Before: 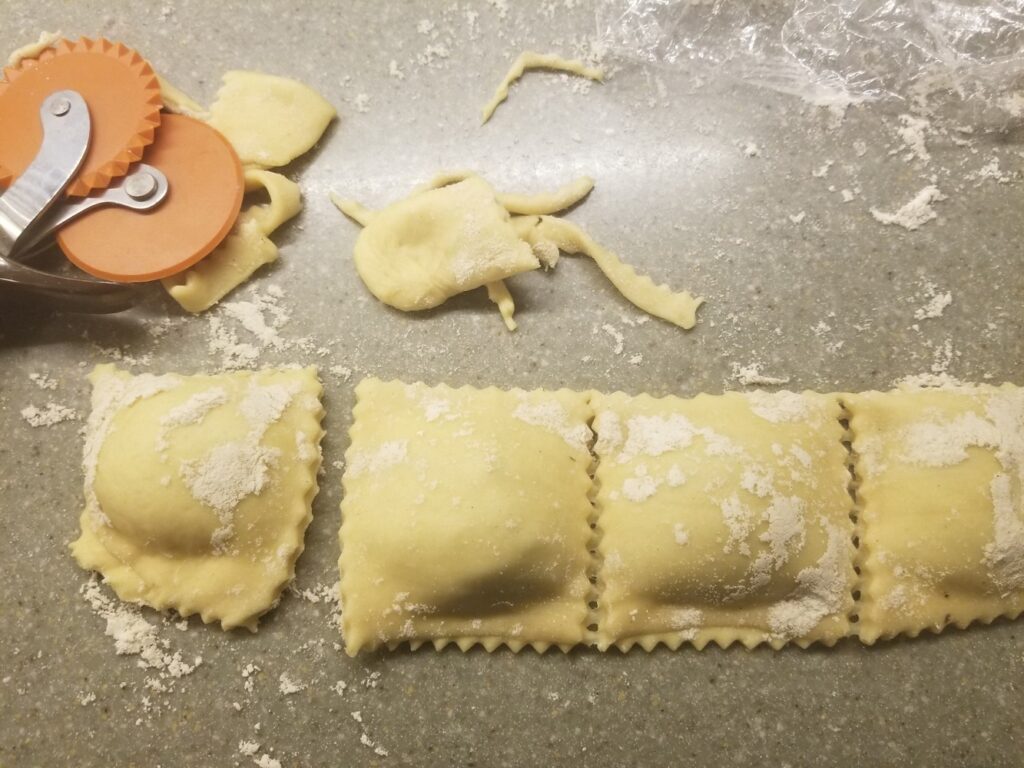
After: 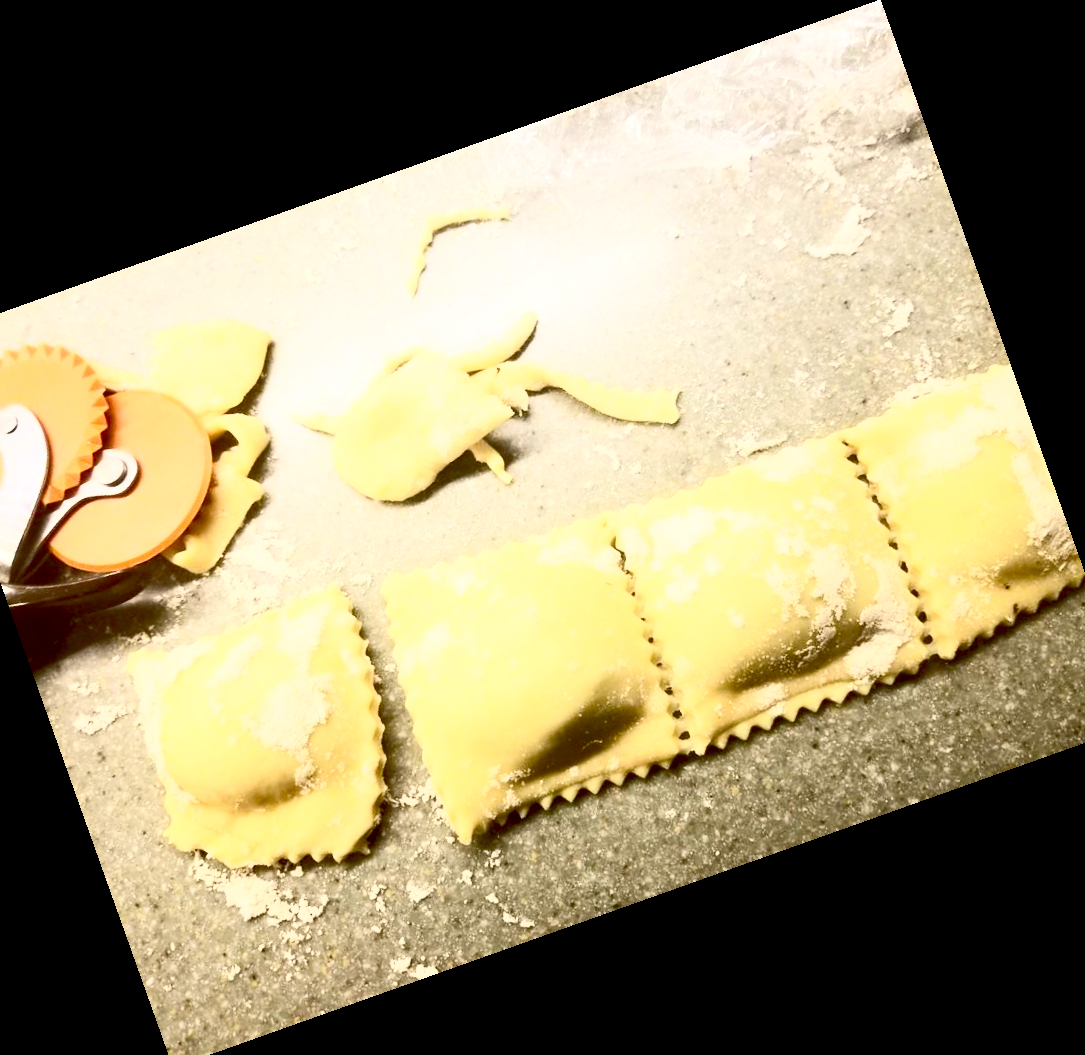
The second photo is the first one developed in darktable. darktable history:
contrast brightness saturation: contrast 0.607, brightness 0.358, saturation 0.138
exposure: black level correction 0.03, exposure 0.322 EV, compensate highlight preservation false
crop and rotate: angle 19.61°, left 6.899%, right 4.264%, bottom 1.058%
